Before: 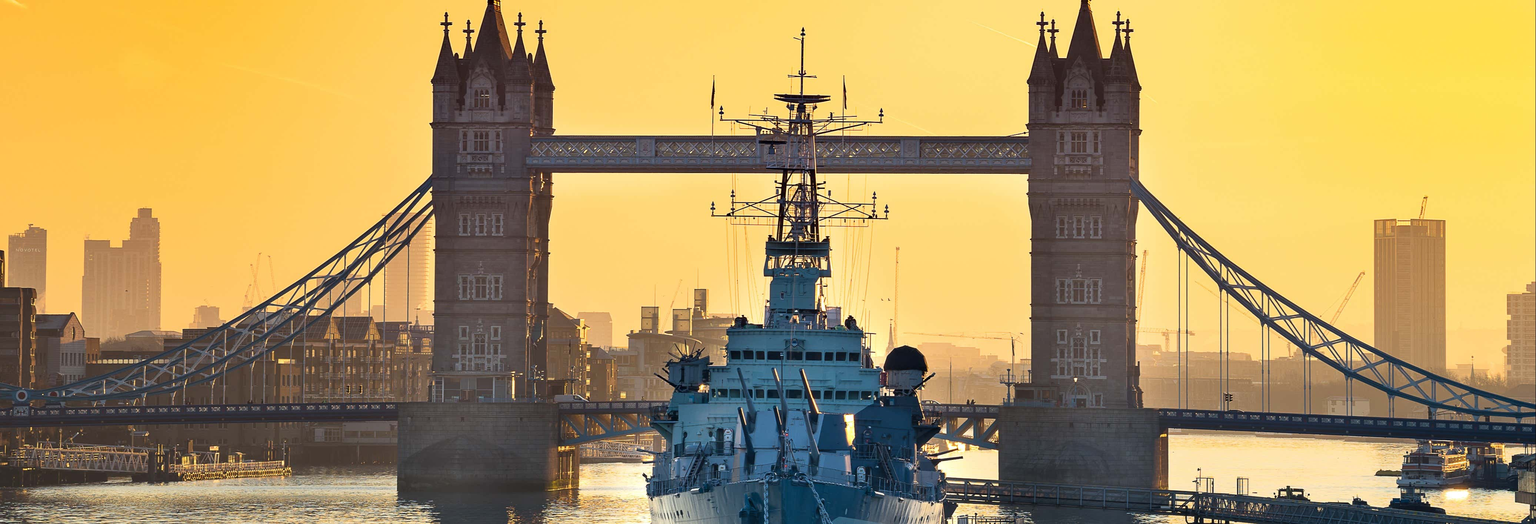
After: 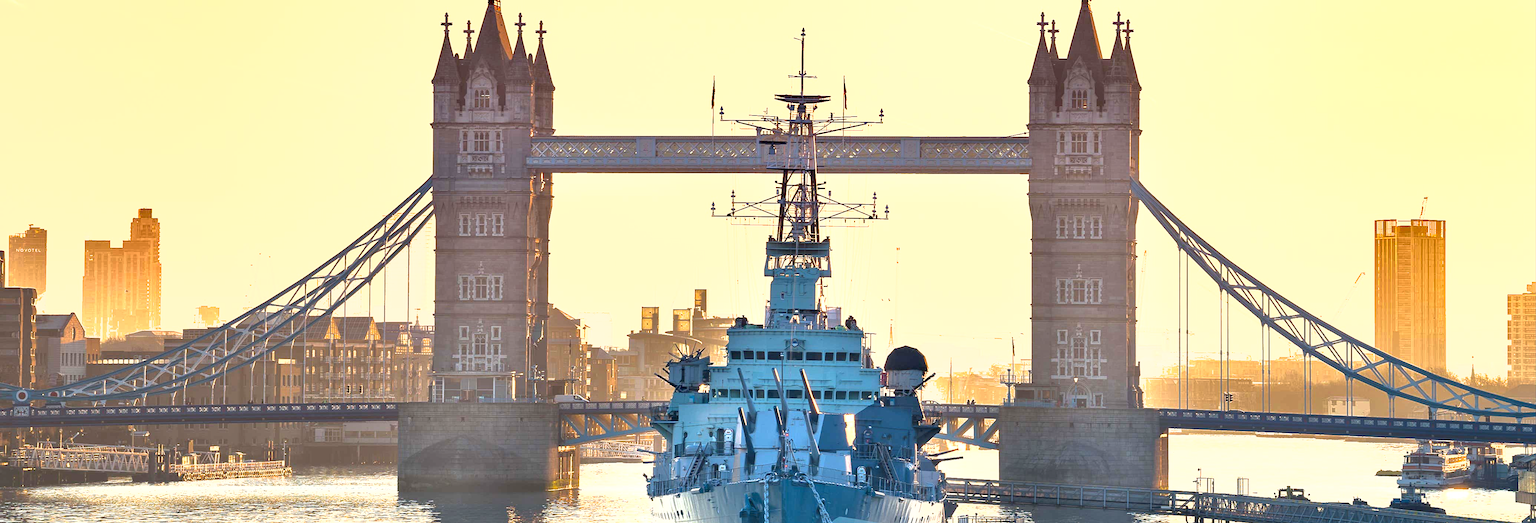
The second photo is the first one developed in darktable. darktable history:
exposure: black level correction 0.001, exposure 1.398 EV, compensate highlight preservation false
shadows and highlights: shadows 39.75, highlights -59.82
